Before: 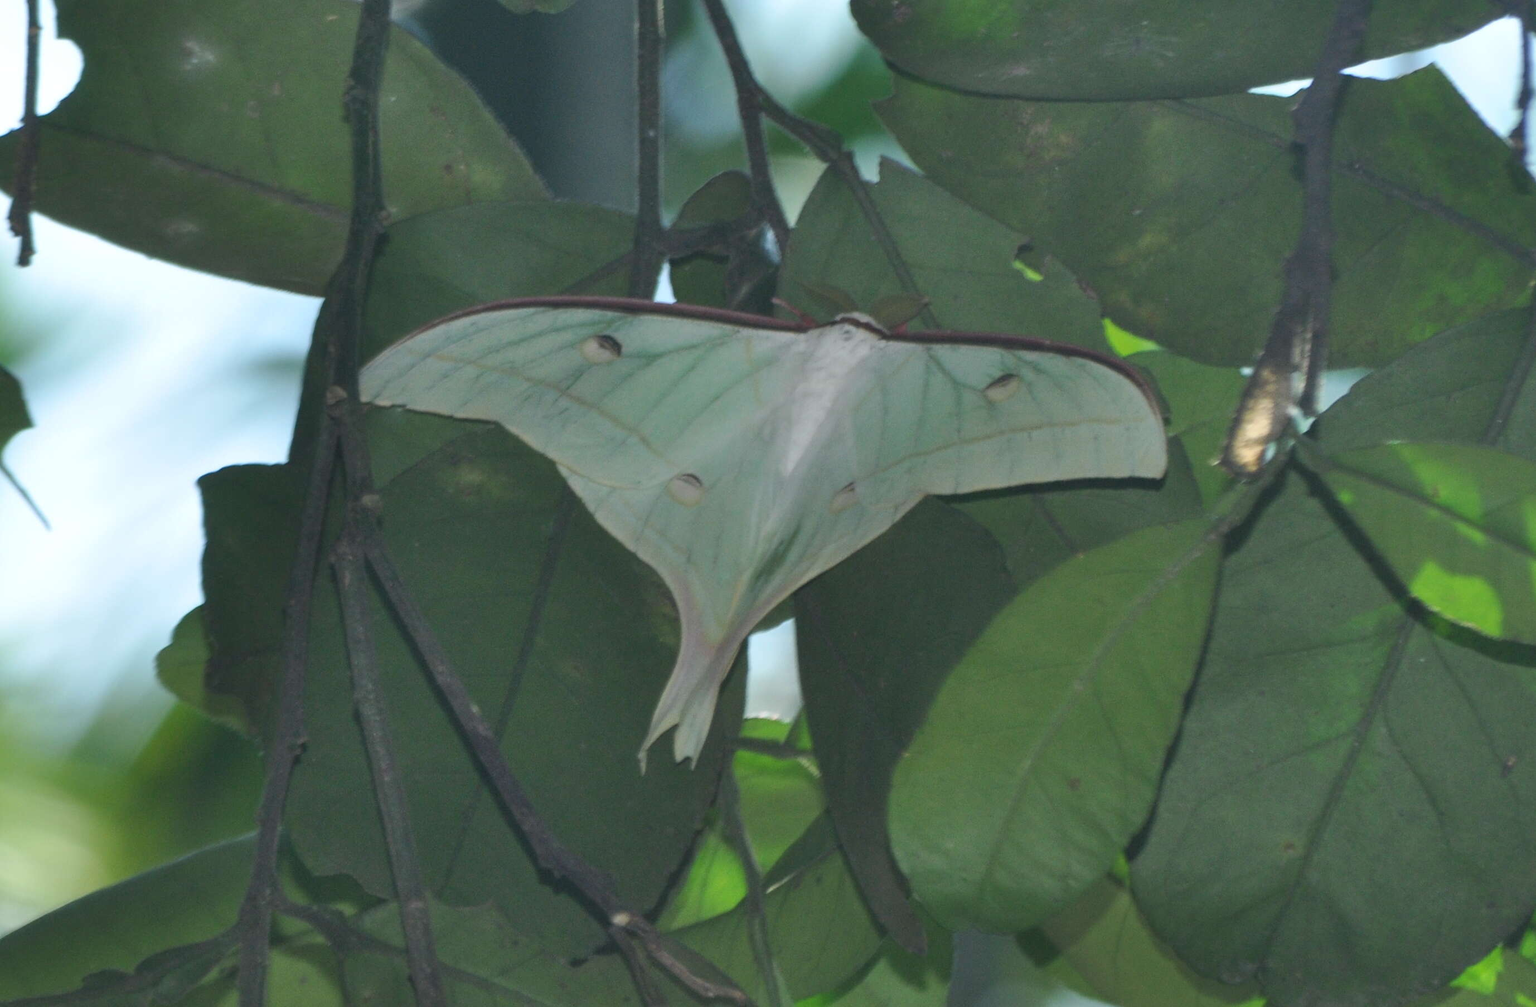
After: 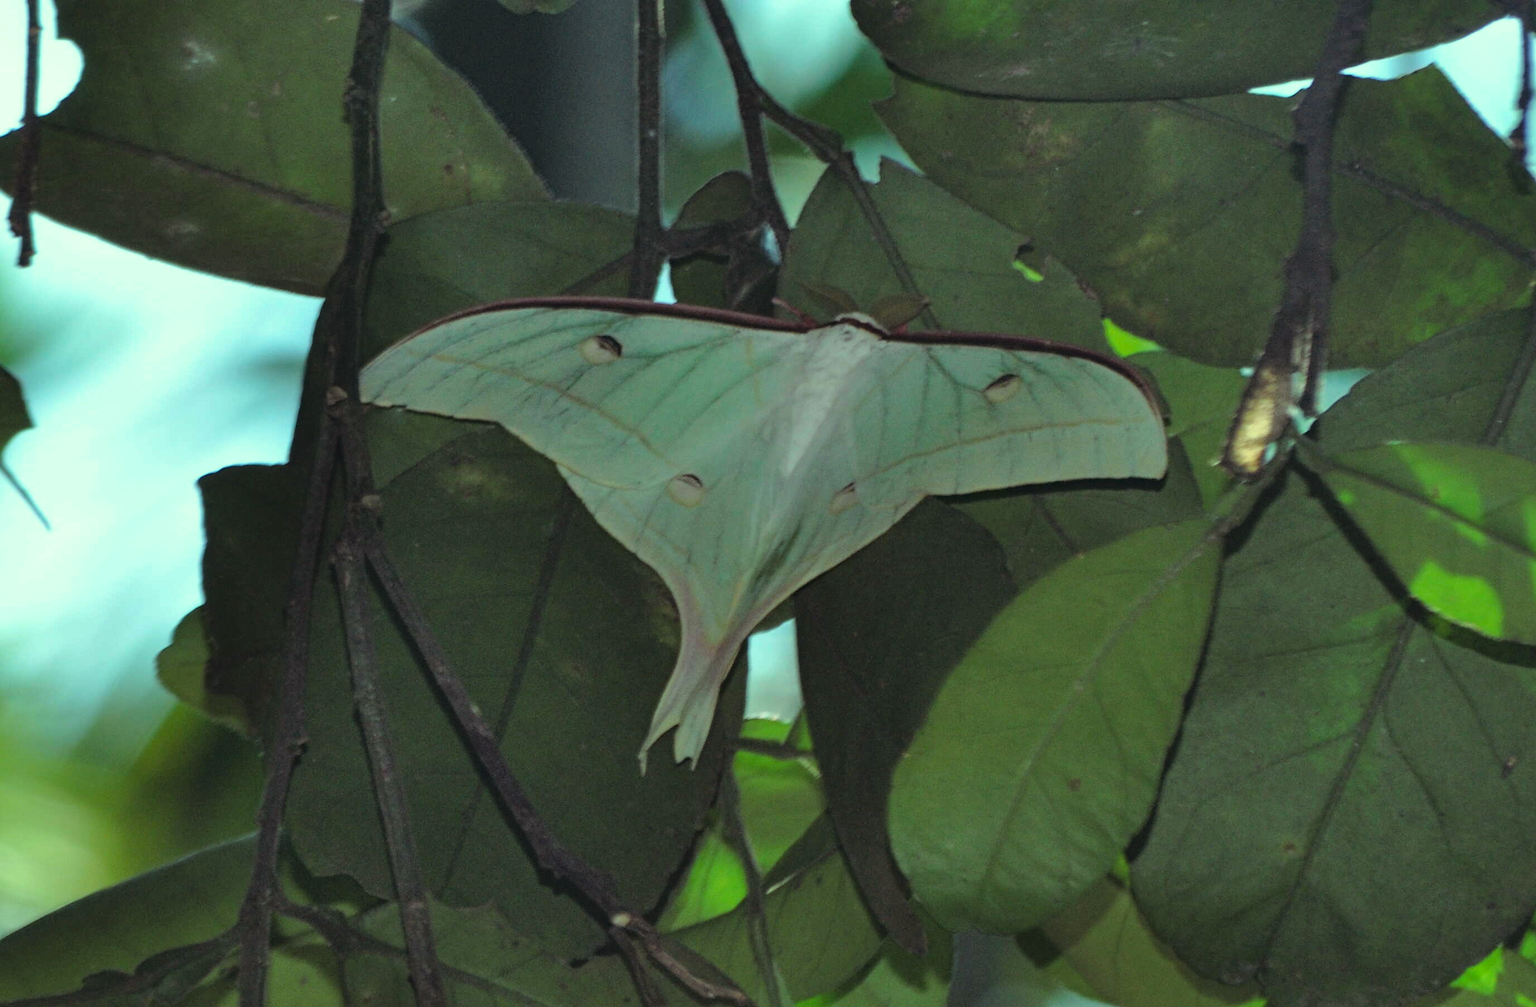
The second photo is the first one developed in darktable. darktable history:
color balance rgb: shadows lift › chroma 4.748%, shadows lift › hue 26.02°, highlights gain › luminance 15.177%, highlights gain › chroma 6.978%, highlights gain › hue 124.65°, perceptual saturation grading › global saturation 0.332%
haze removal: strength 0.303, distance 0.243, compatibility mode true, adaptive false
tone curve: curves: ch0 [(0, 0.013) (0.175, 0.11) (0.337, 0.304) (0.498, 0.485) (0.78, 0.742) (0.993, 0.954)]; ch1 [(0, 0) (0.294, 0.184) (0.359, 0.34) (0.362, 0.35) (0.43, 0.41) (0.469, 0.463) (0.495, 0.502) (0.54, 0.563) (0.612, 0.641) (1, 1)]; ch2 [(0, 0) (0.44, 0.437) (0.495, 0.502) (0.524, 0.534) (0.557, 0.56) (0.634, 0.654) (0.728, 0.722) (1, 1)], color space Lab, linked channels, preserve colors none
